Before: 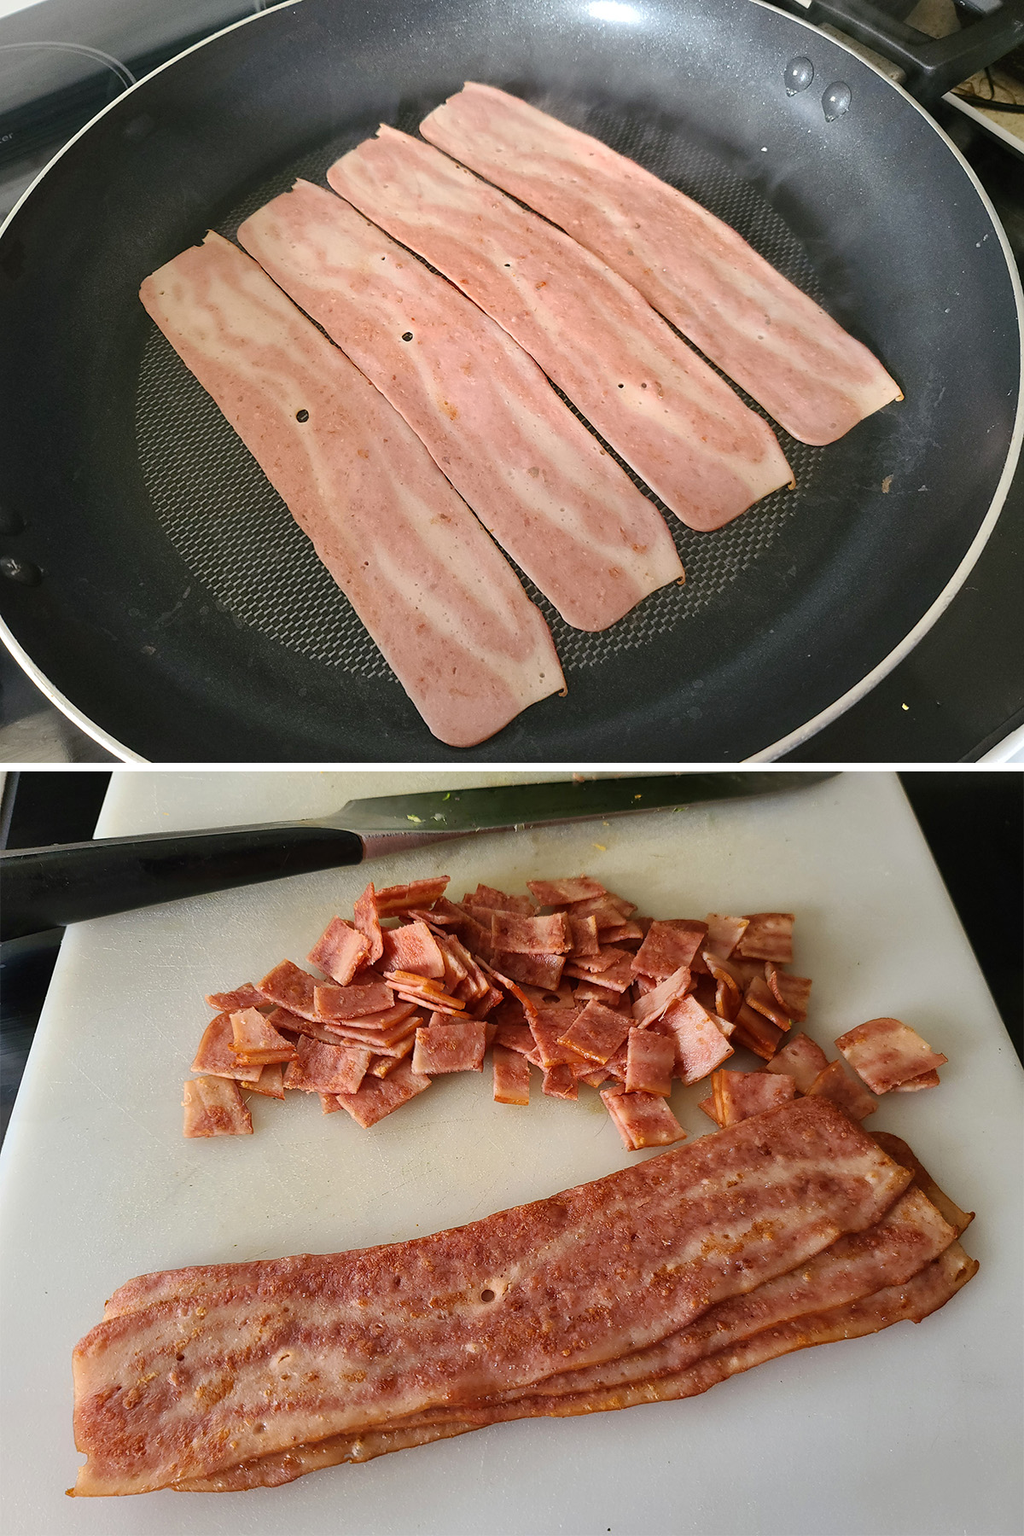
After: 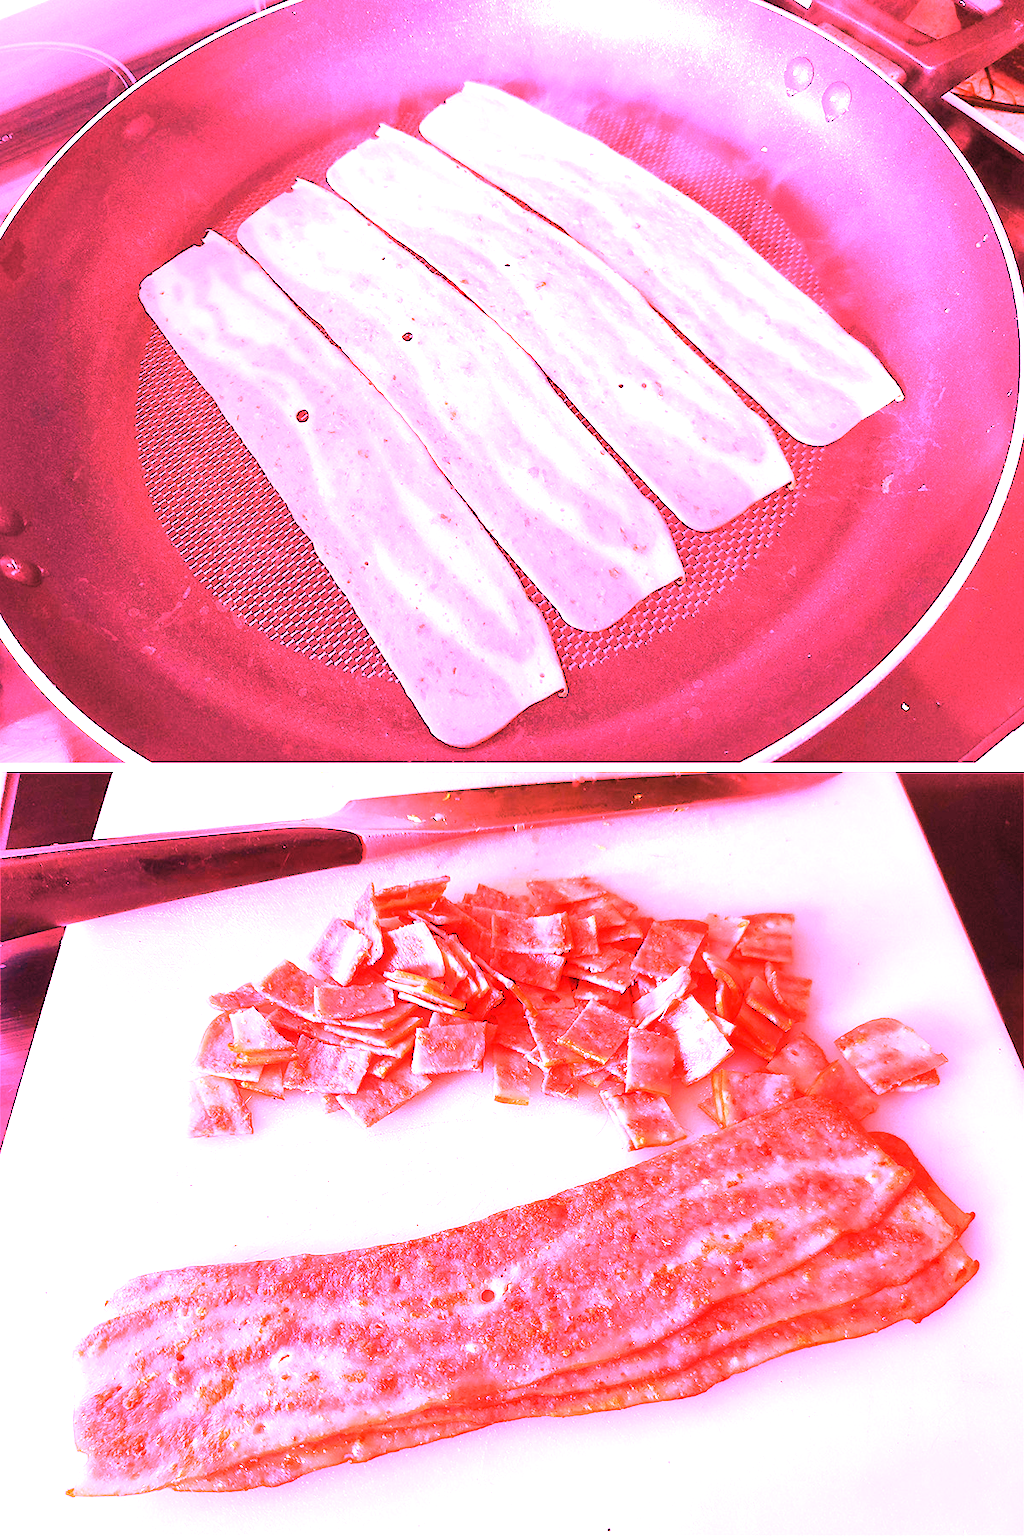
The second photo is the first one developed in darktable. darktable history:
white balance: red 4.26, blue 1.802
exposure: exposure 1.2 EV, compensate highlight preservation false
